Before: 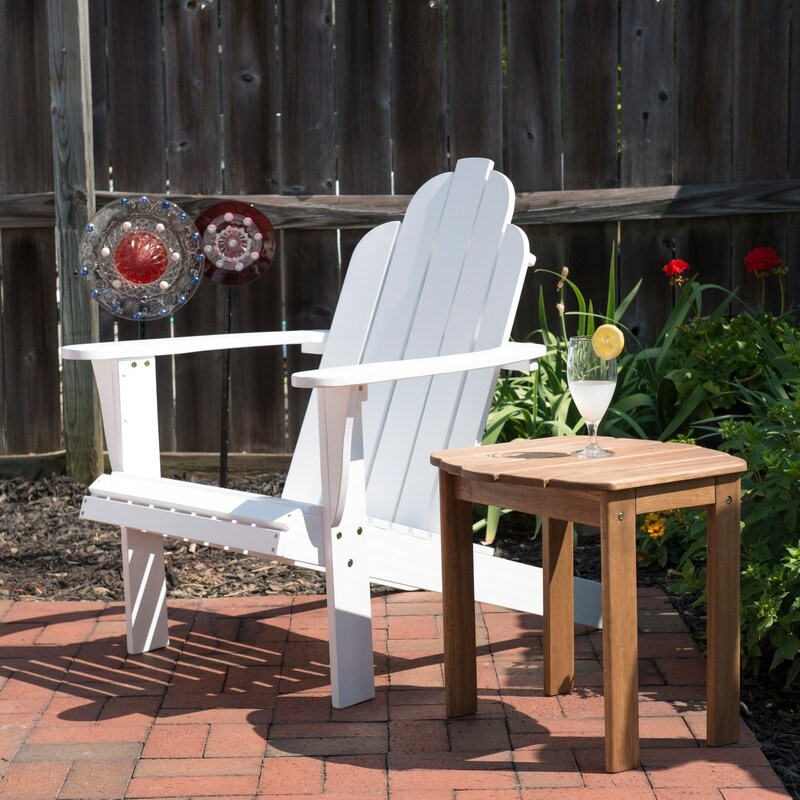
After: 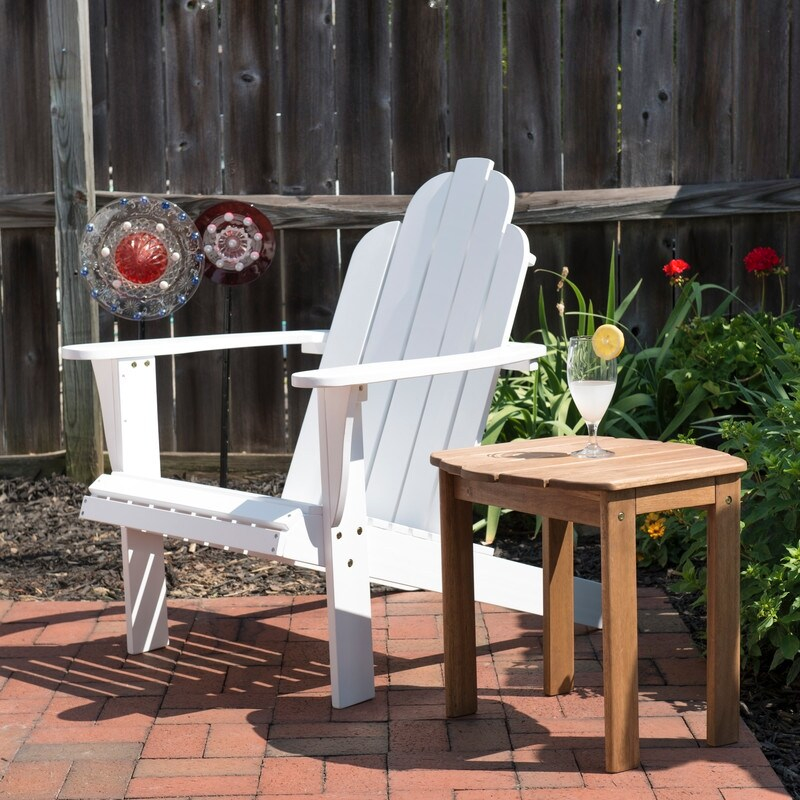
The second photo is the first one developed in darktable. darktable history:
shadows and highlights: white point adjustment 0.057, soften with gaussian
